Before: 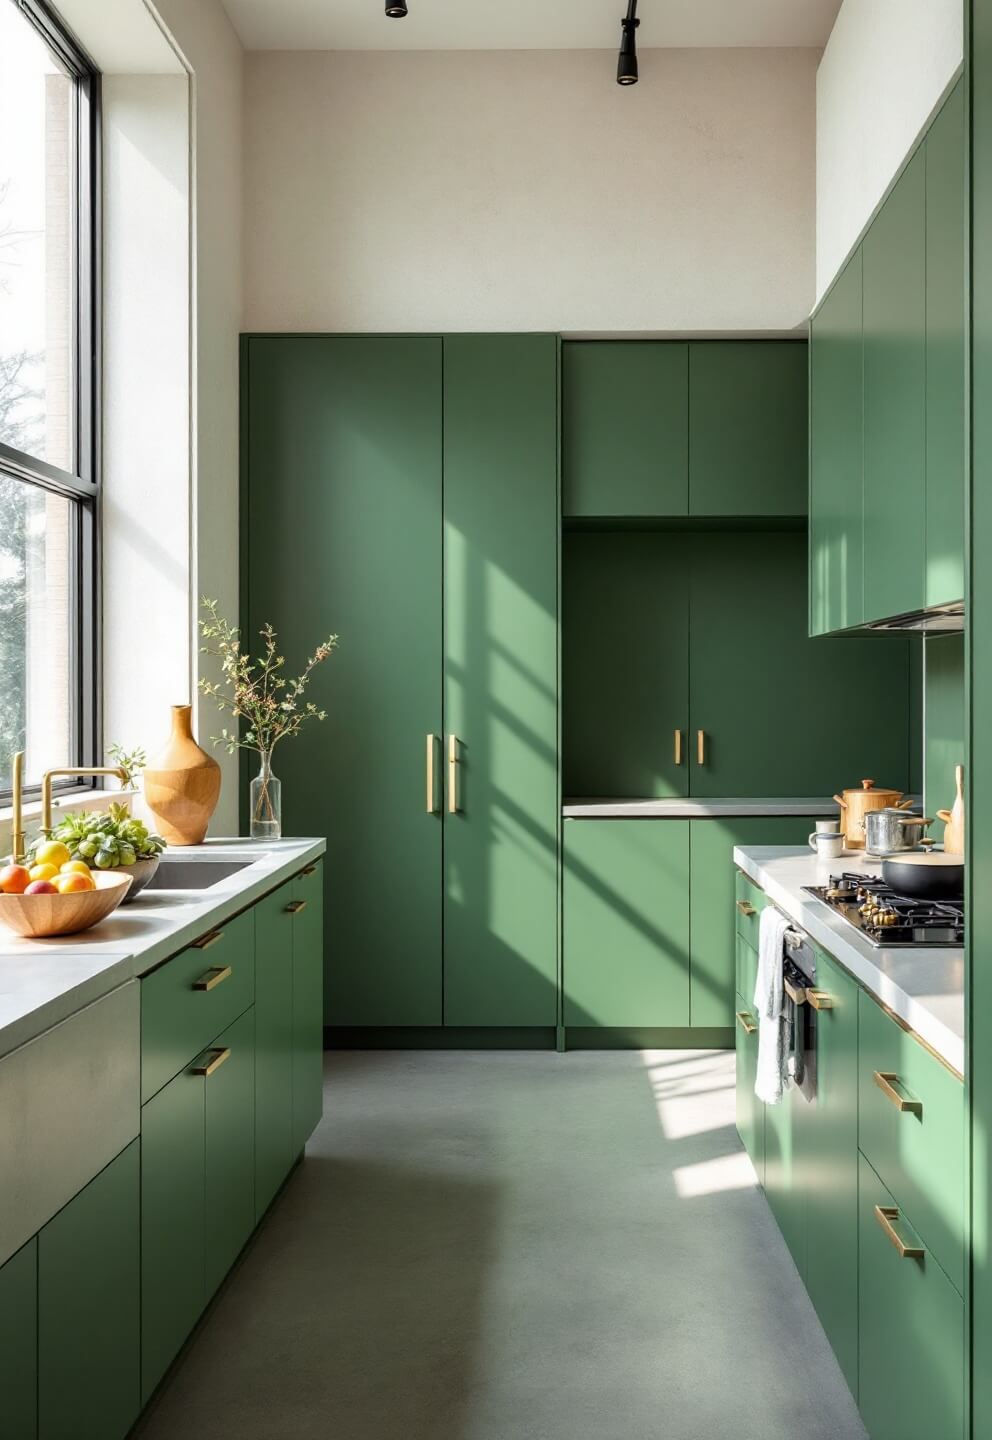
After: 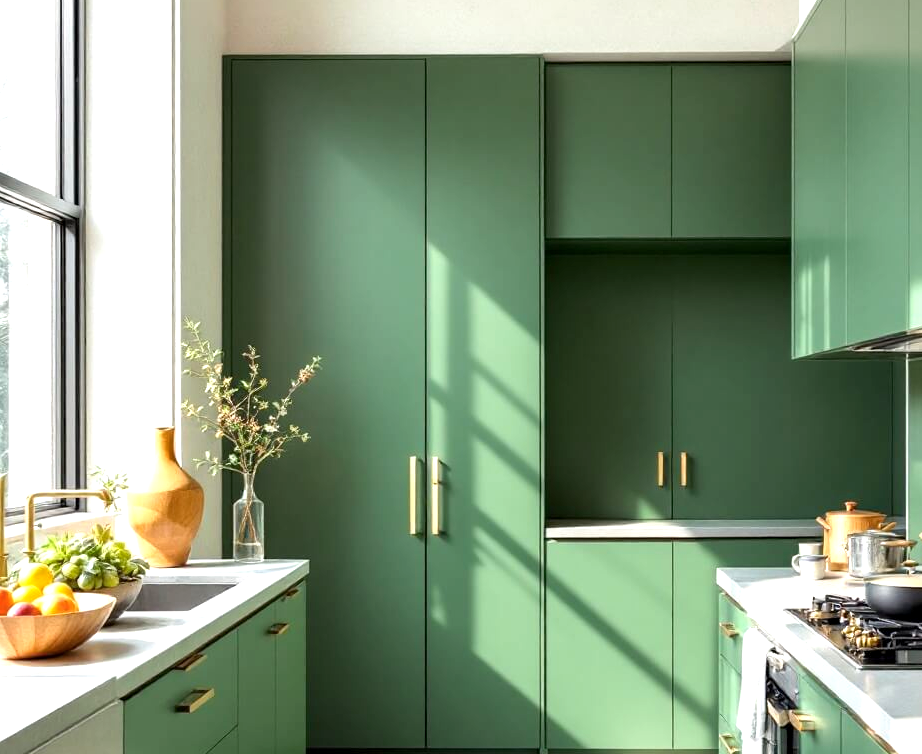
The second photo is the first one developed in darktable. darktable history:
crop: left 1.797%, top 19.355%, right 5.248%, bottom 28.265%
color balance rgb: perceptual saturation grading › global saturation 4.271%
exposure: black level correction 0.001, exposure 0.672 EV, compensate highlight preservation false
